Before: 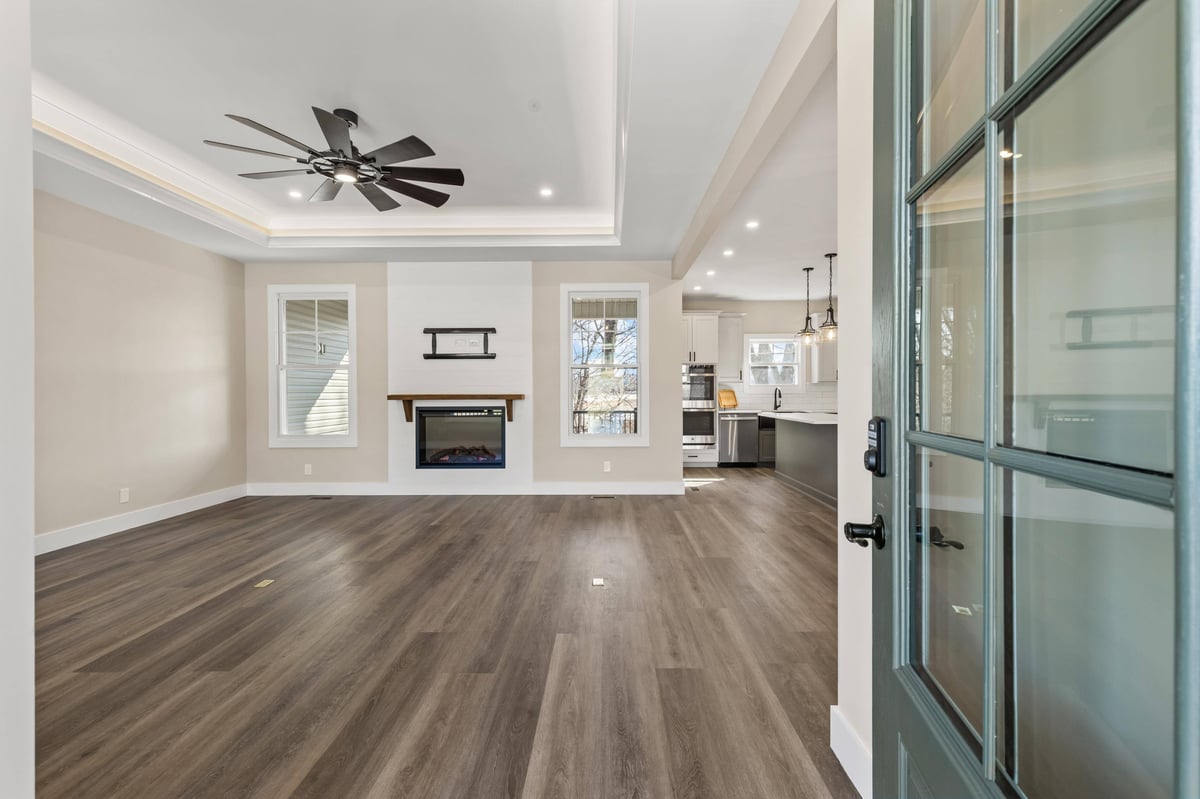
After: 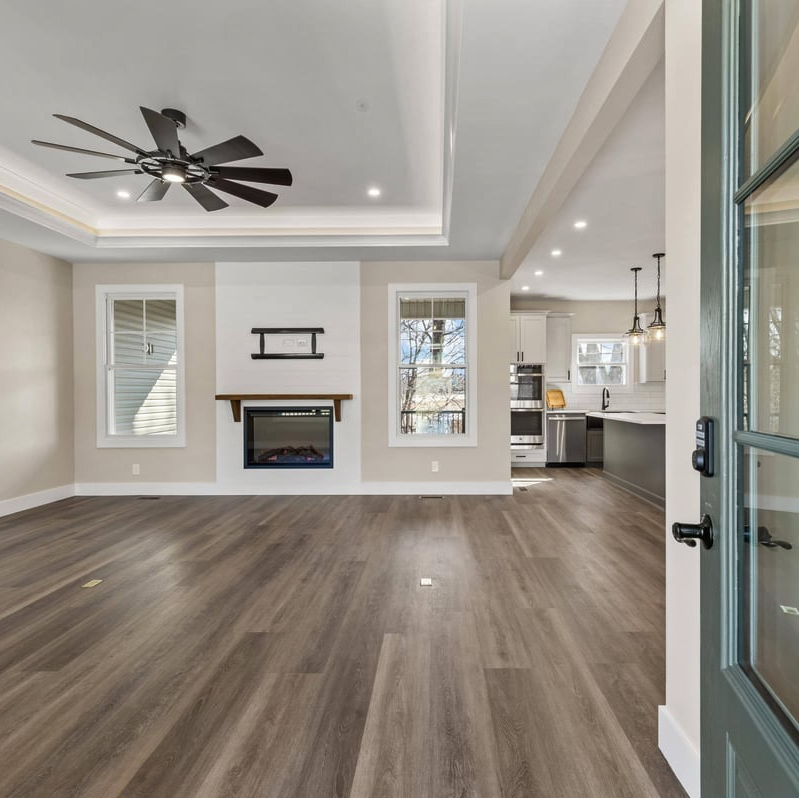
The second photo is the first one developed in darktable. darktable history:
crop and rotate: left 14.358%, right 18.979%
shadows and highlights: shadows 52.66, soften with gaussian
